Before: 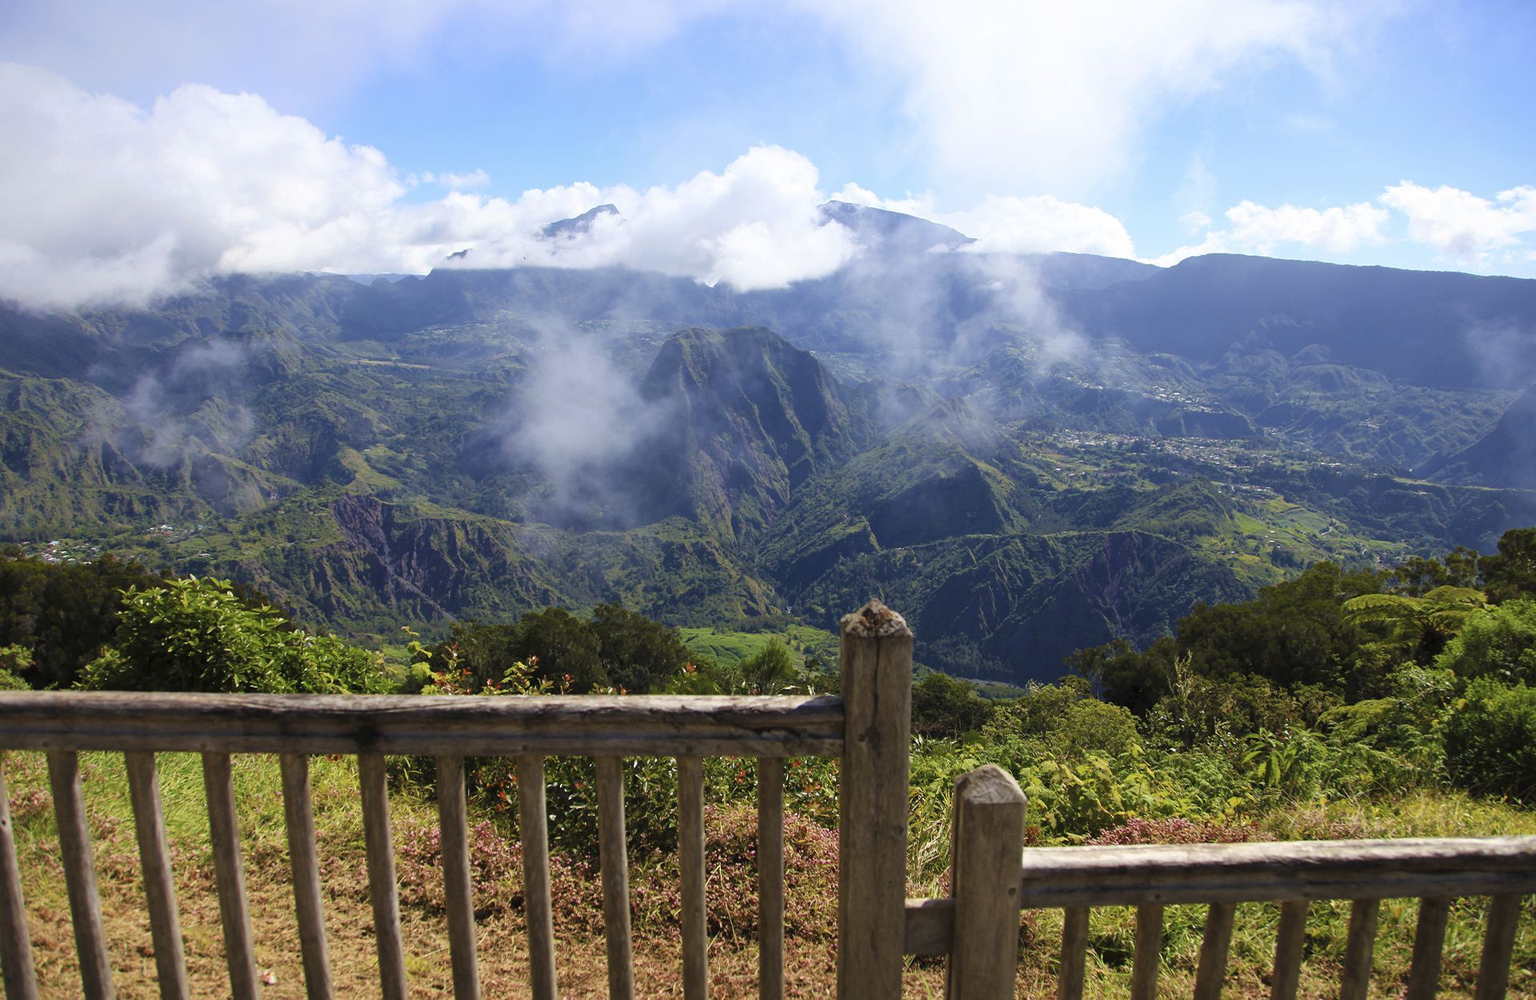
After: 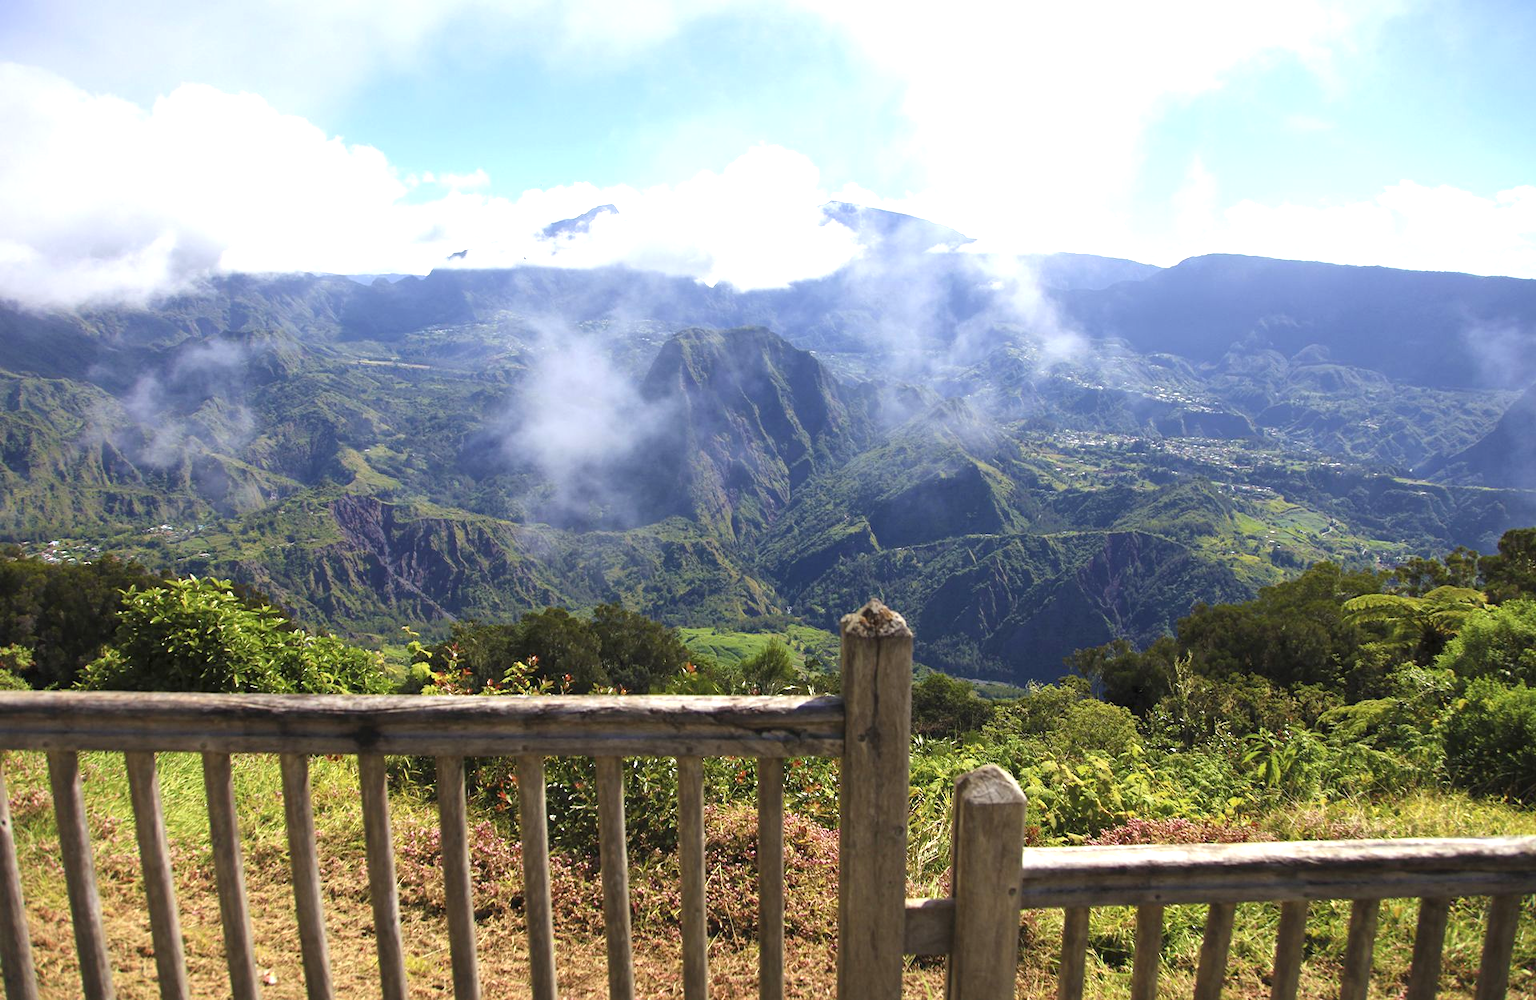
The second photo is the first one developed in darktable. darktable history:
exposure: exposure 0.651 EV, compensate exposure bias true, compensate highlight preservation false
